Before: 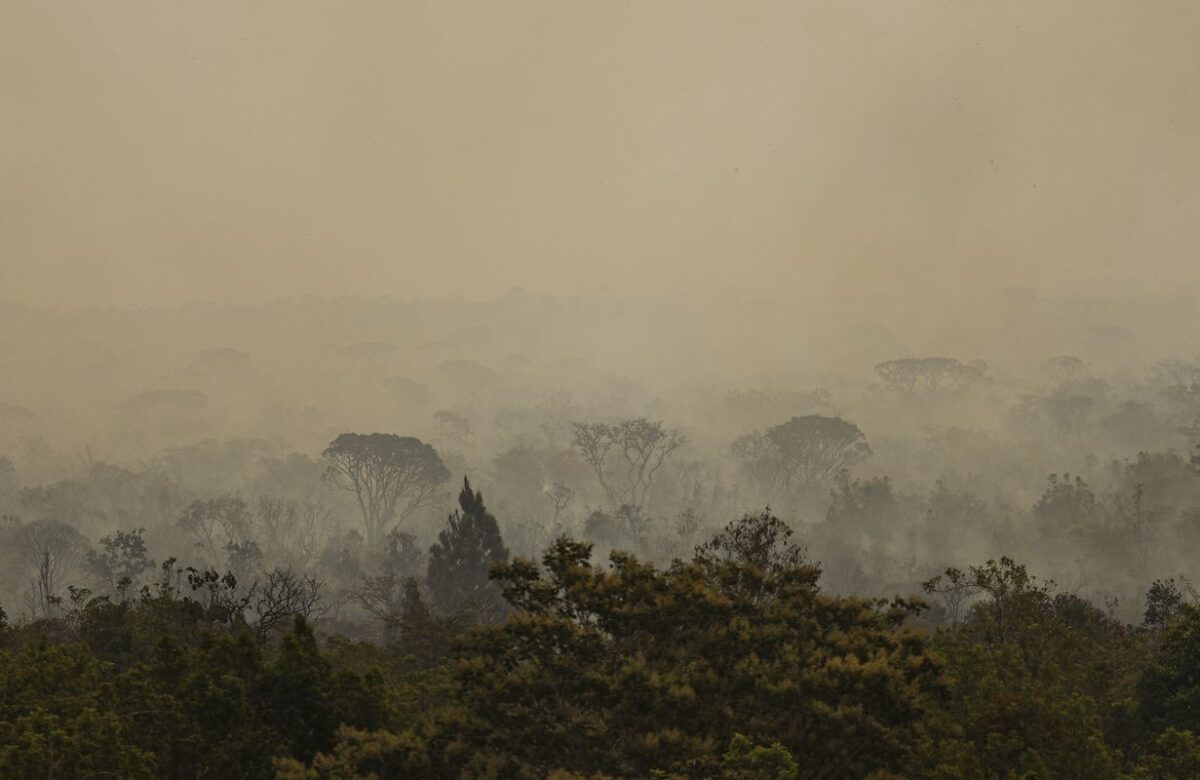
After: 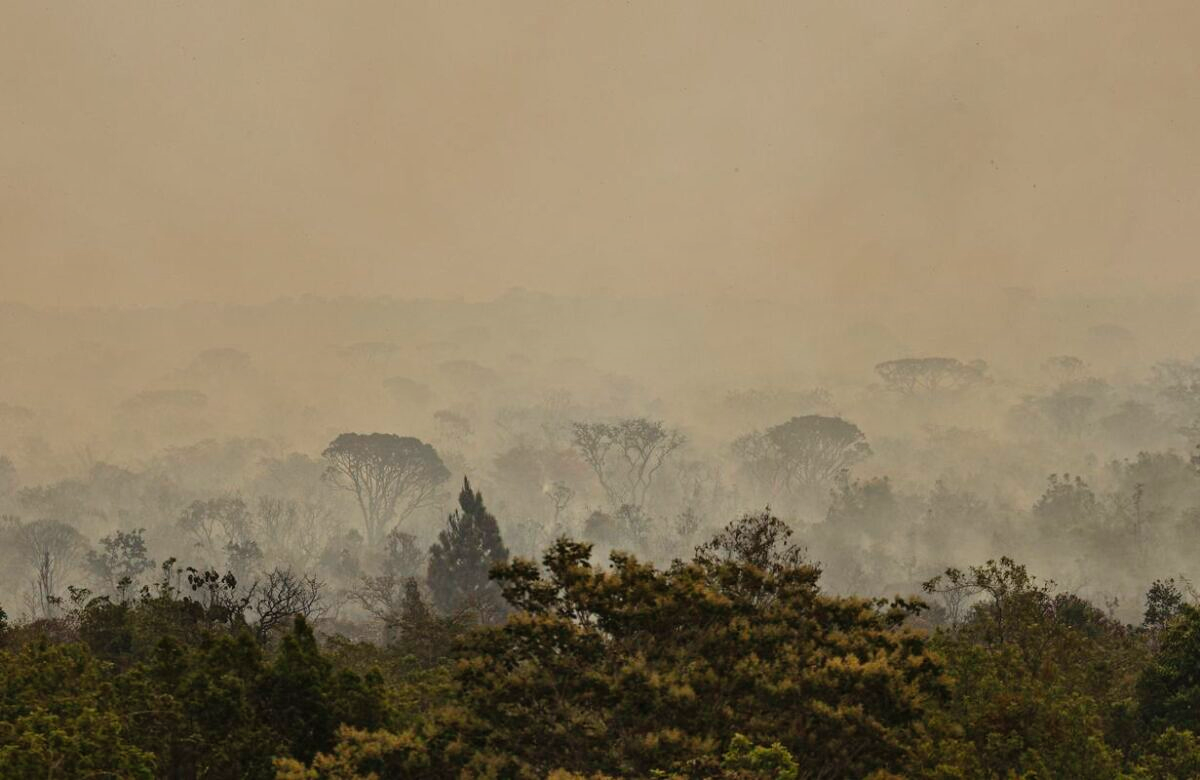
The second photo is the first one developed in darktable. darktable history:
tone equalizer: -8 EV 0.001 EV, -7 EV -0.004 EV, -6 EV 0.009 EV, -5 EV 0.032 EV, -4 EV 0.276 EV, -3 EV 0.644 EV, -2 EV 0.584 EV, -1 EV 0.187 EV, +0 EV 0.024 EV
shadows and highlights: low approximation 0.01, soften with gaussian
